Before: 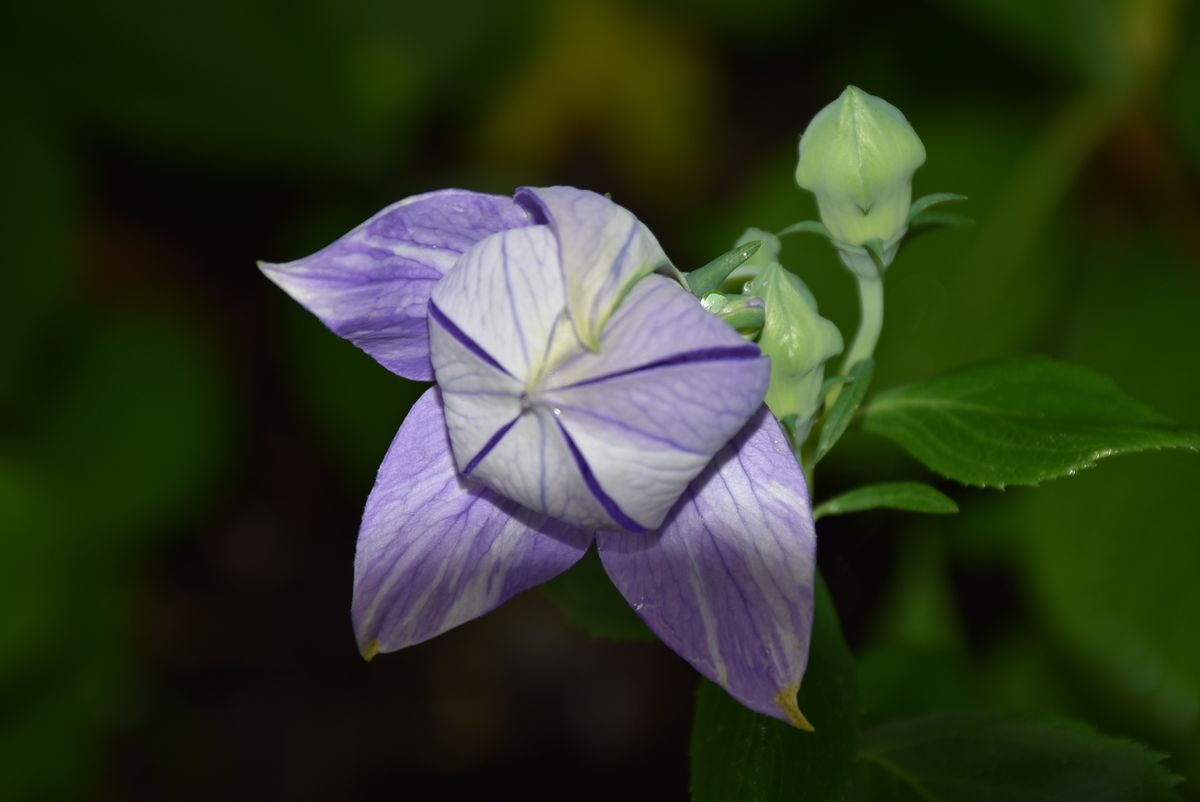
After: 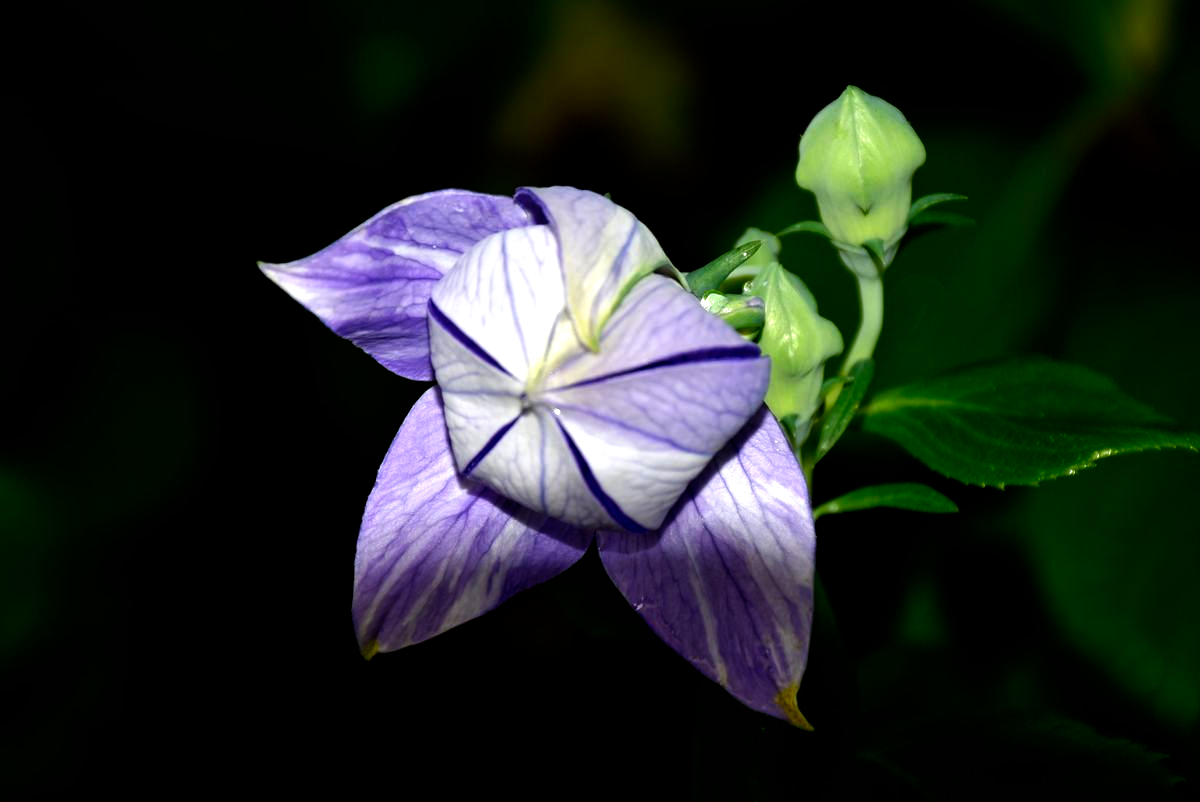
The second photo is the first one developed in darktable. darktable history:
tone equalizer: edges refinement/feathering 500, mask exposure compensation -1.57 EV, preserve details no
filmic rgb: black relative exposure -8.18 EV, white relative exposure 2.25 EV, threshold 5.94 EV, hardness 7.08, latitude 85.07%, contrast 1.69, highlights saturation mix -4.12%, shadows ↔ highlights balance -2.45%, preserve chrominance no, color science v5 (2021), iterations of high-quality reconstruction 0, enable highlight reconstruction true
